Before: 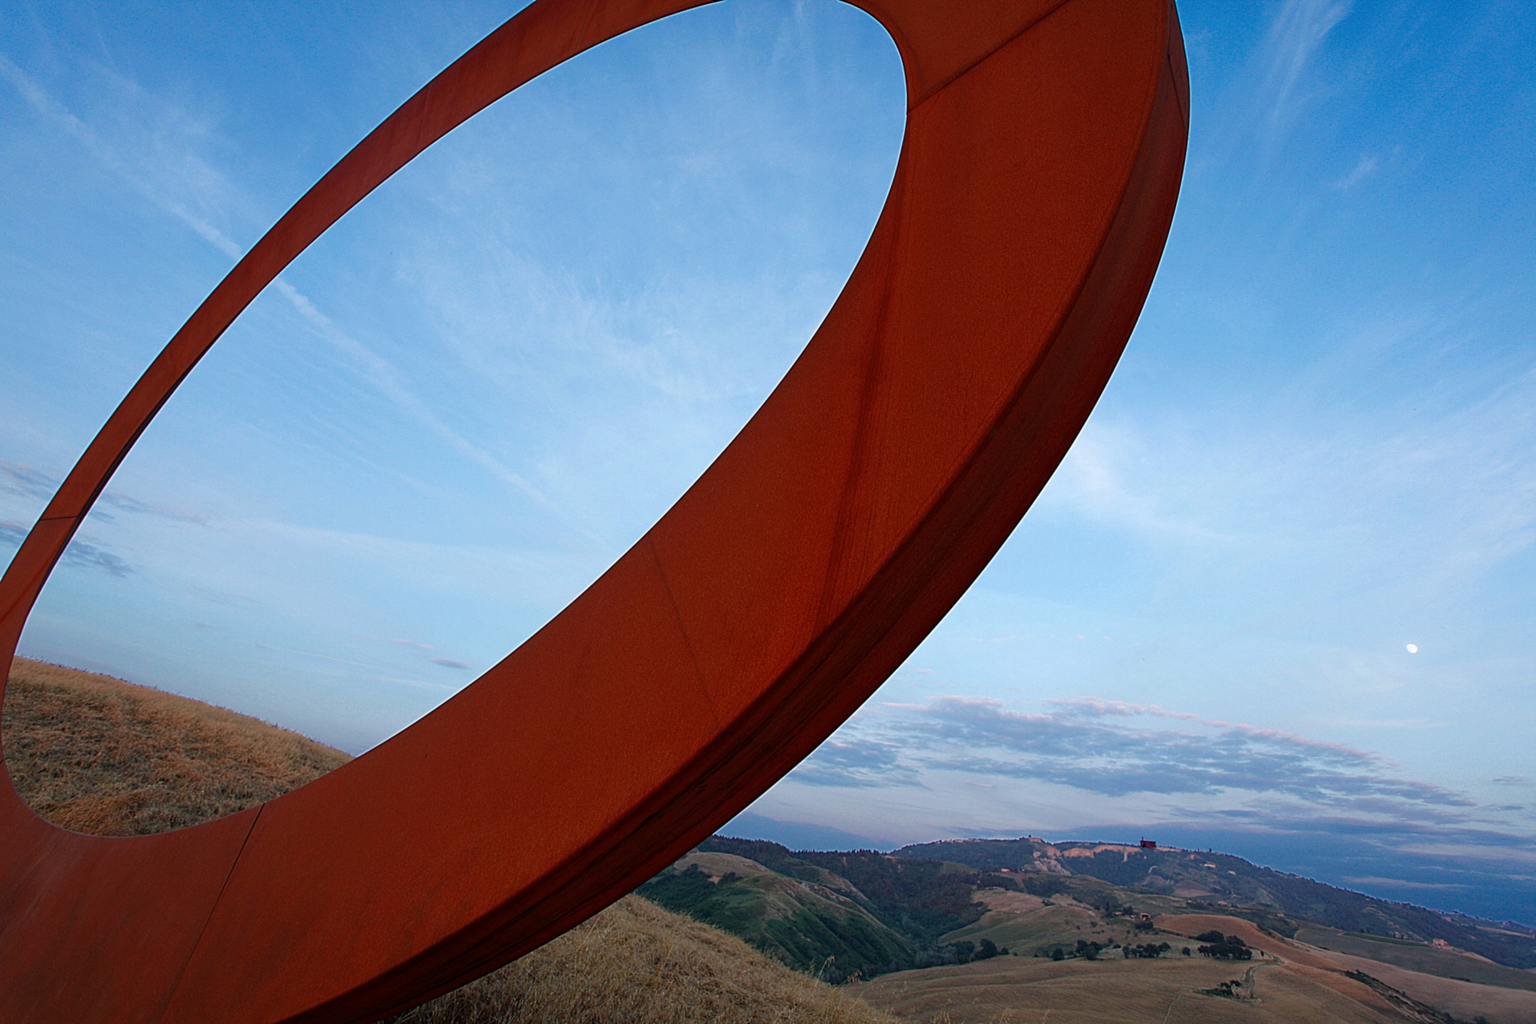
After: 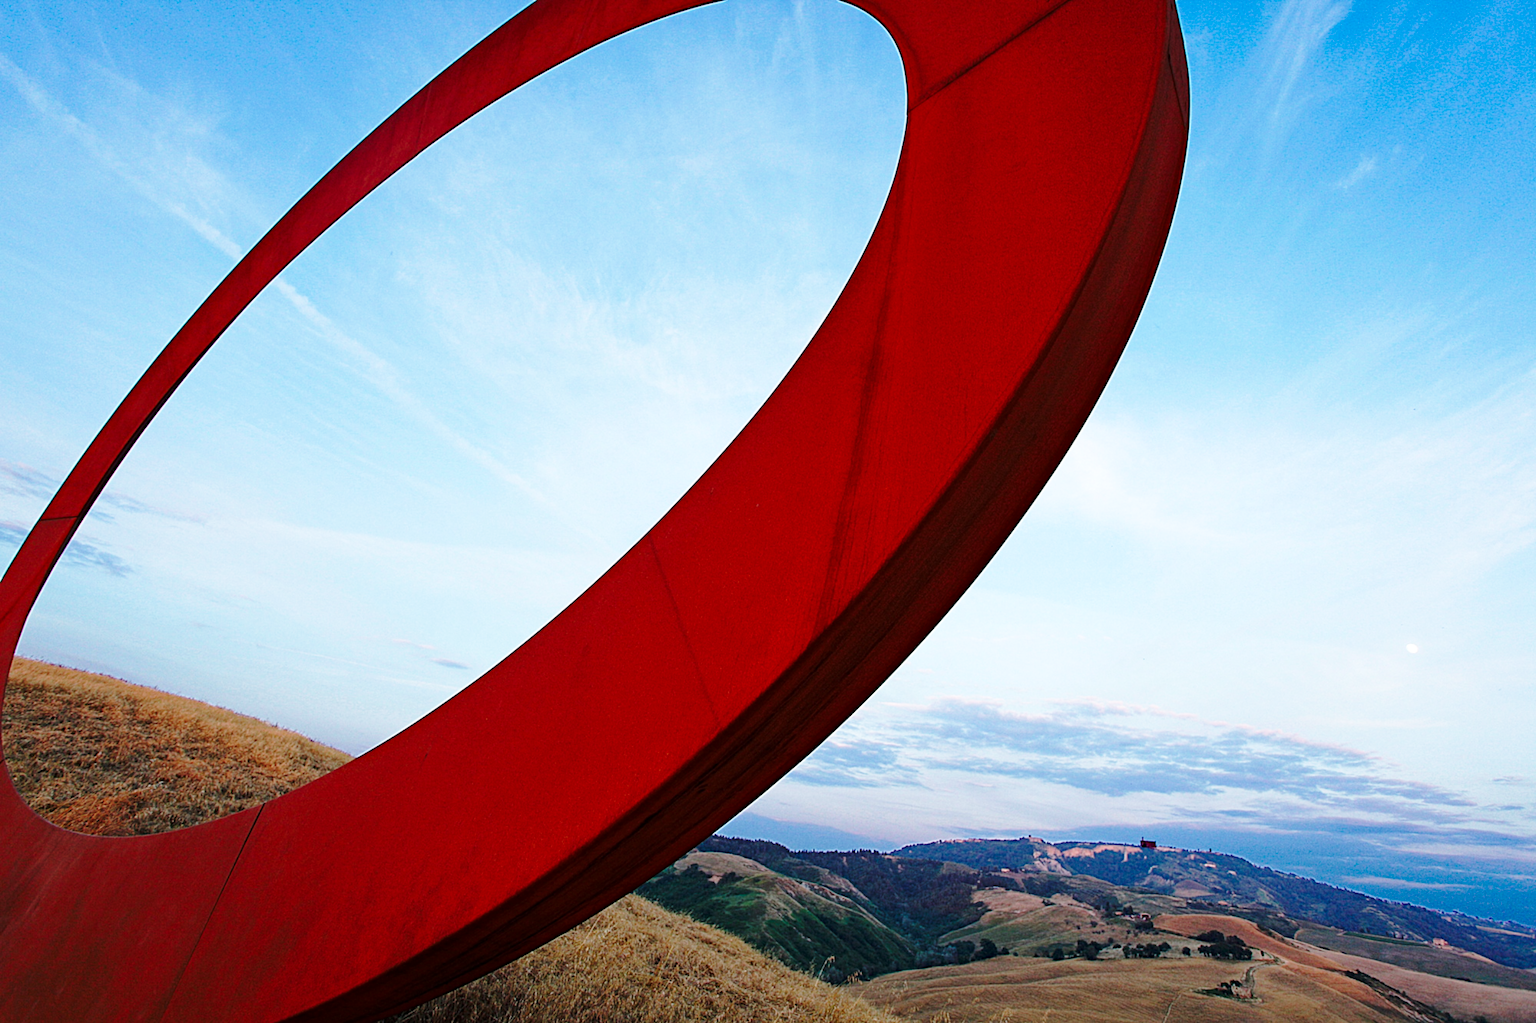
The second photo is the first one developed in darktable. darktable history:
base curve: curves: ch0 [(0, 0) (0.032, 0.037) (0.105, 0.228) (0.435, 0.76) (0.856, 0.983) (1, 1)], preserve colors none
haze removal: compatibility mode true
contrast equalizer: y [[0.46, 0.454, 0.451, 0.451, 0.455, 0.46], [0.5 ×6], [0.5 ×6], [0 ×6], [0 ×6]], mix -0.193
